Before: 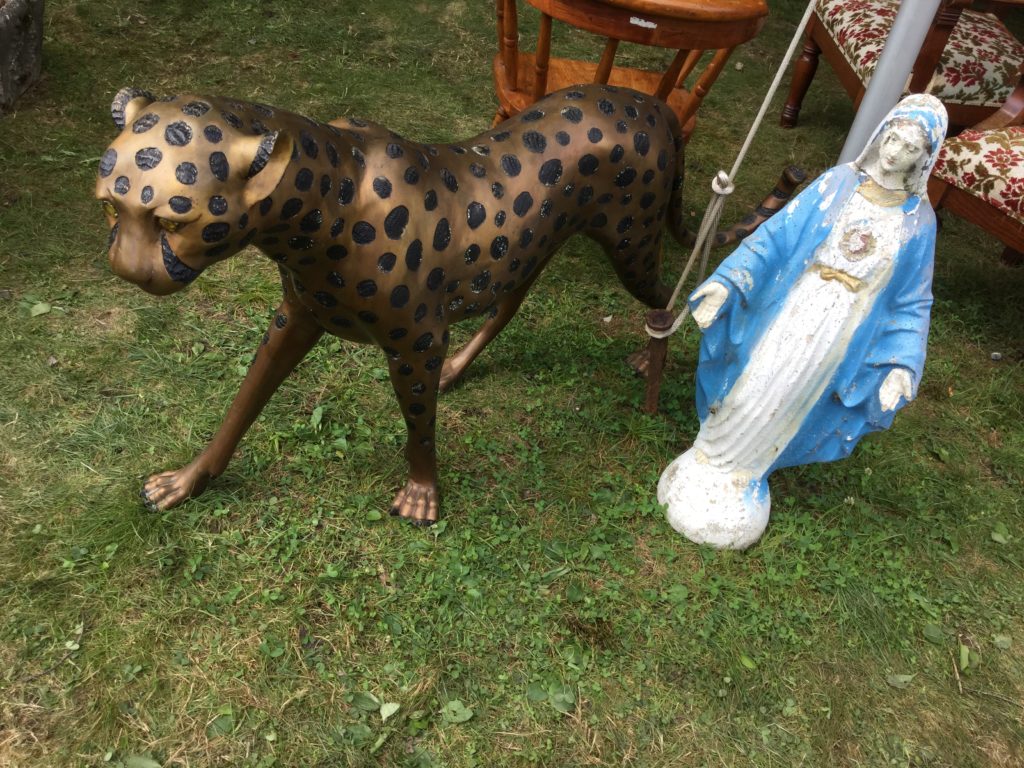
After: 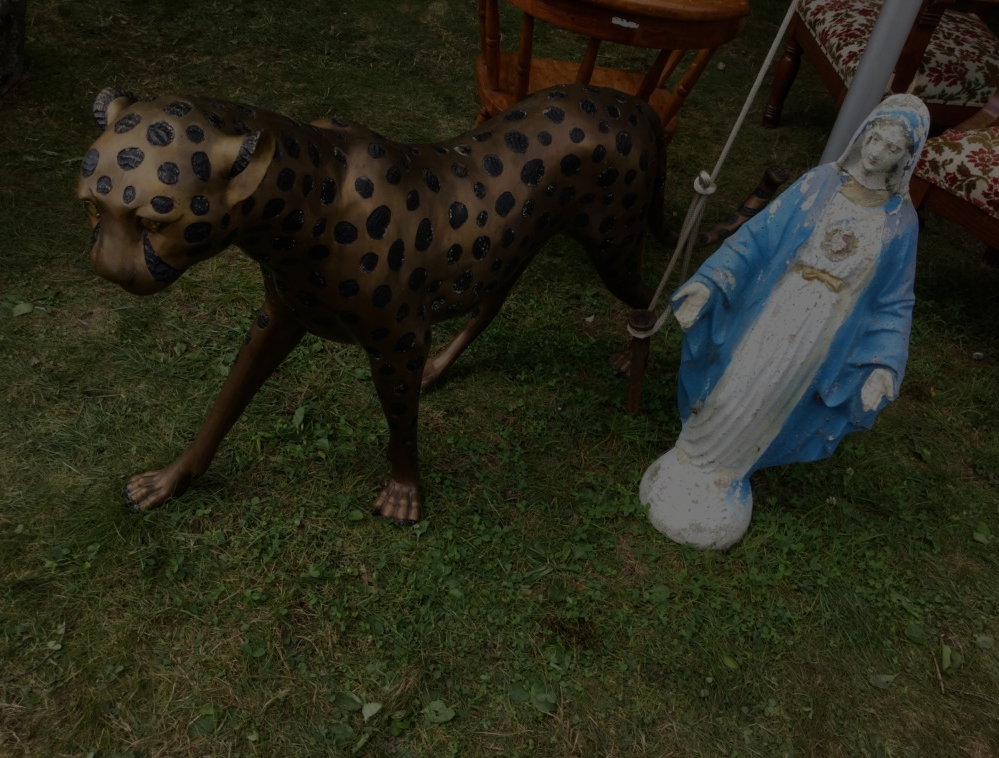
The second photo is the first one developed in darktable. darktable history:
exposure: exposure -2.446 EV, compensate highlight preservation false
crop and rotate: left 1.774%, right 0.633%, bottom 1.28%
tone equalizer: on, module defaults
